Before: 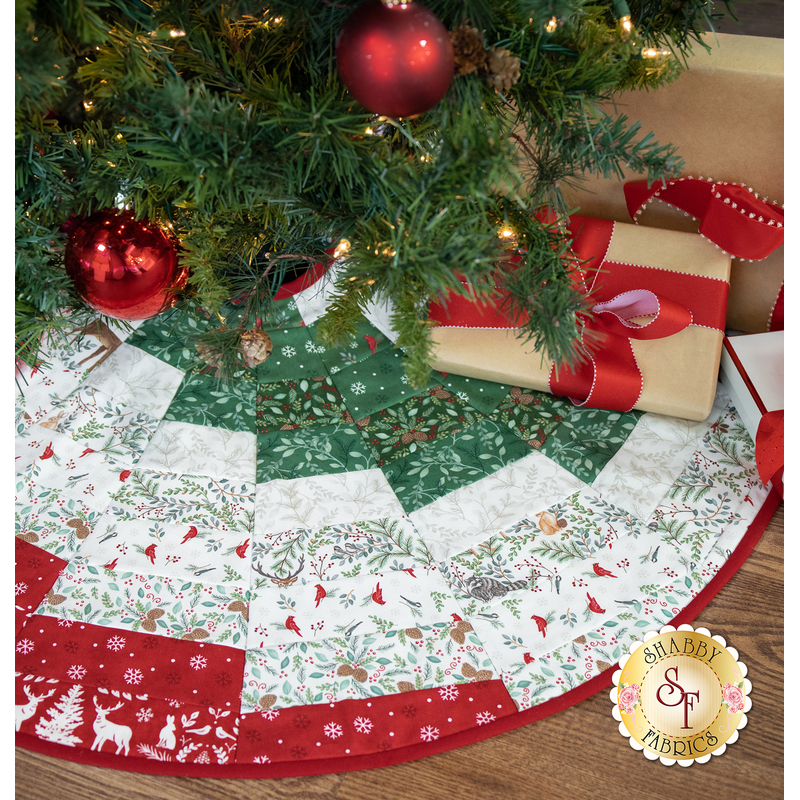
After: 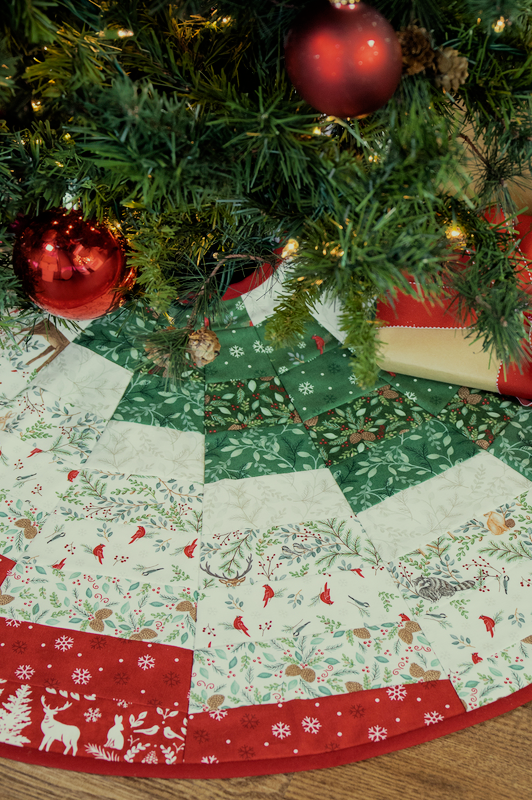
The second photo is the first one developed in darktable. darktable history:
crop and rotate: left 6.501%, right 26.972%
filmic rgb: black relative exposure -7.65 EV, white relative exposure 4.56 EV, hardness 3.61, contrast 1.058, iterations of high-quality reconstruction 10
color correction: highlights a* -5.74, highlights b* 11.3
